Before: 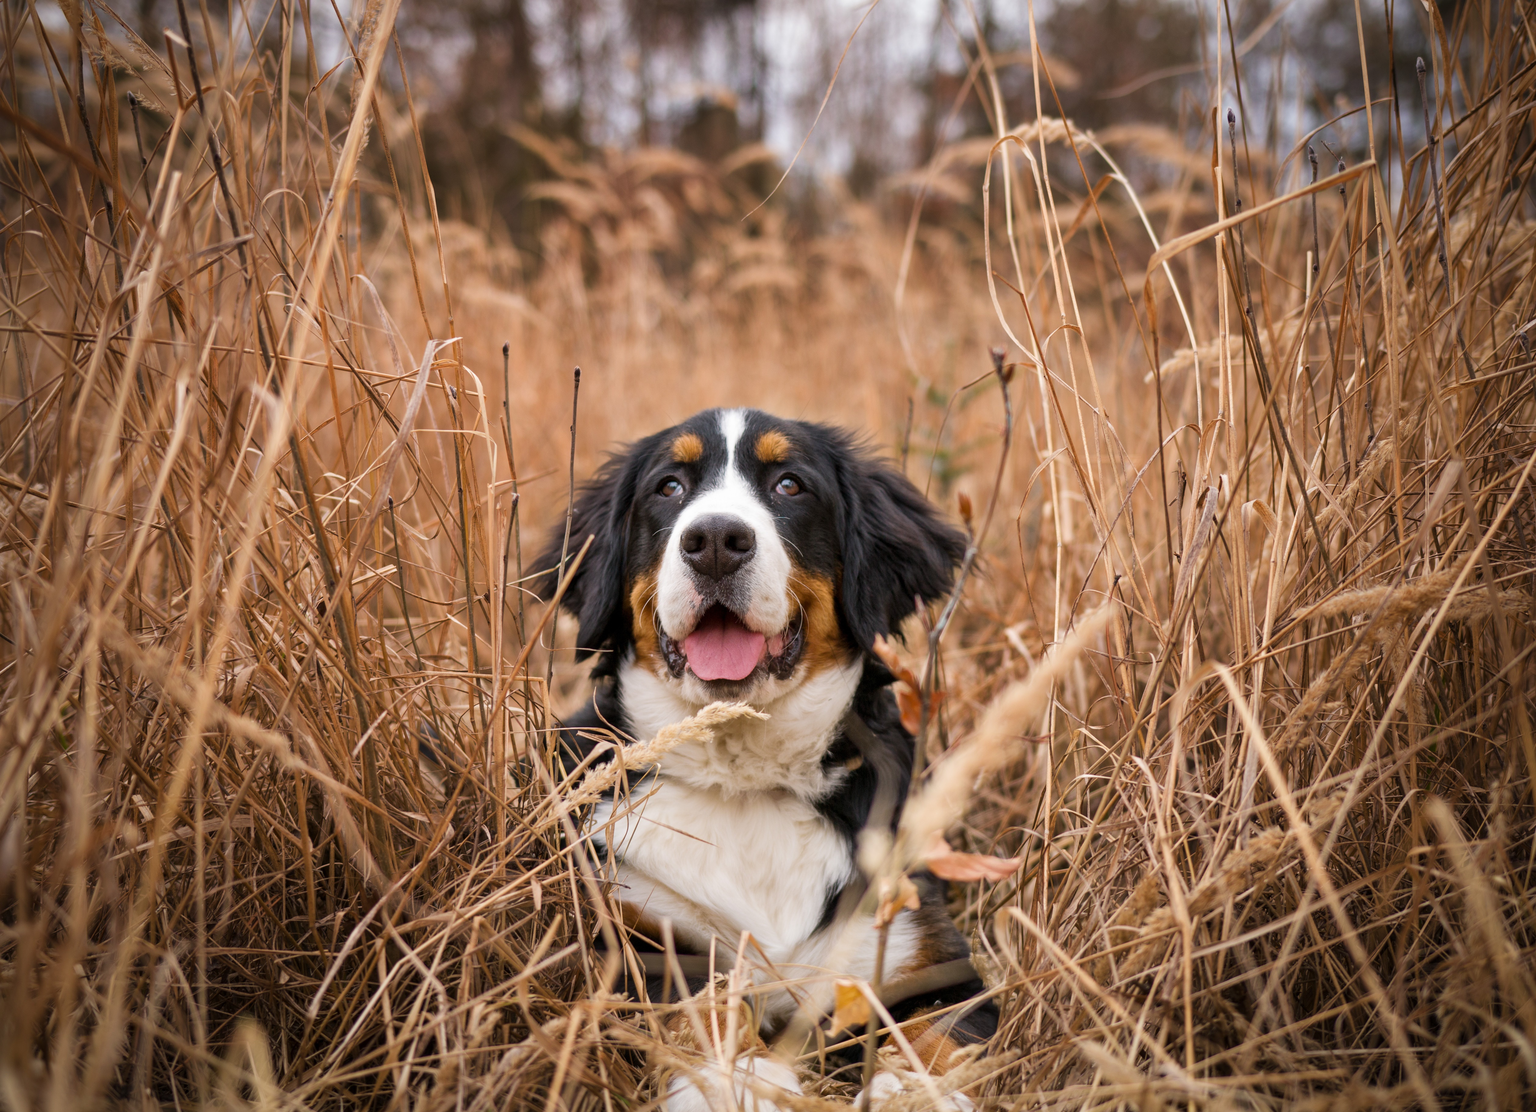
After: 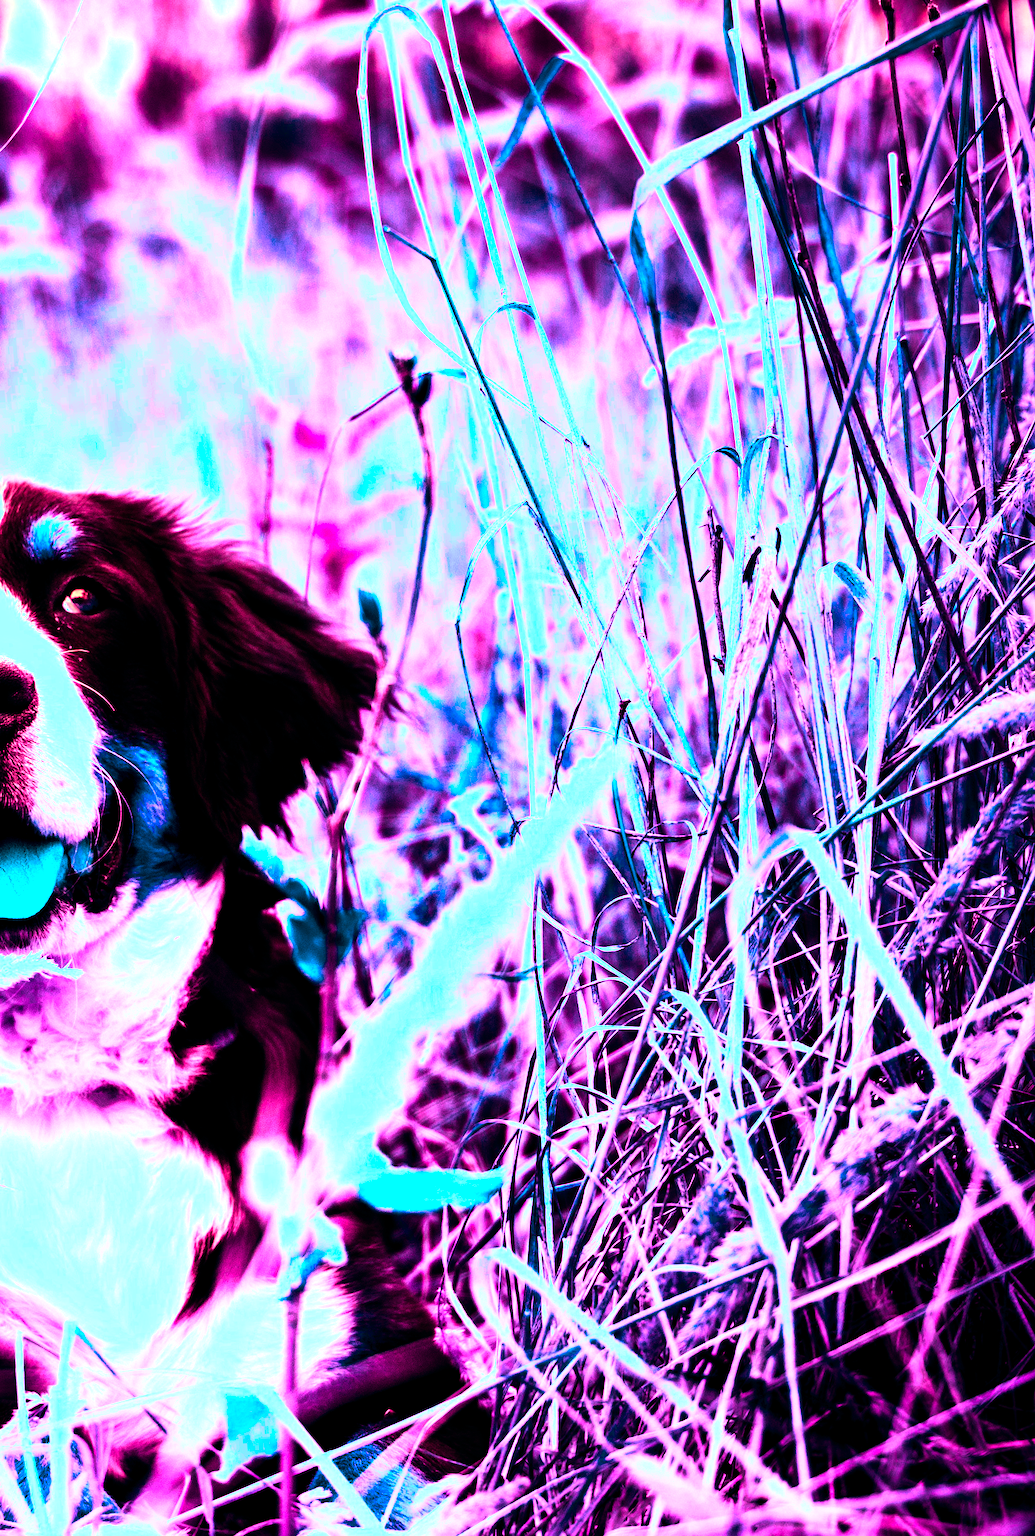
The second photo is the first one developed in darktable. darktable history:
rgb curve: curves: ch0 [(0, 0) (0.21, 0.15) (0.24, 0.21) (0.5, 0.75) (0.75, 0.96) (0.89, 0.99) (1, 1)]; ch1 [(0, 0.02) (0.21, 0.13) (0.25, 0.2) (0.5, 0.67) (0.75, 0.9) (0.89, 0.97) (1, 1)]; ch2 [(0, 0.02) (0.21, 0.13) (0.25, 0.2) (0.5, 0.67) (0.75, 0.9) (0.89, 0.97) (1, 1)], compensate middle gray true
crop: left 47.628%, top 6.643%, right 7.874%
exposure: black level correction 0, exposure 1 EV, compensate exposure bias true, compensate highlight preservation false
color balance rgb: shadows lift › luminance -18.76%, shadows lift › chroma 35.44%, power › luminance -3.76%, power › hue 142.17°, highlights gain › chroma 7.5%, highlights gain › hue 184.75°, global offset › luminance -0.52%, global offset › chroma 0.91%, global offset › hue 173.36°, shadows fall-off 300%, white fulcrum 2 EV, highlights fall-off 300%, linear chroma grading › shadows 17.19%, linear chroma grading › highlights 61.12%, linear chroma grading › global chroma 50%, hue shift -150.52°, perceptual brilliance grading › global brilliance 12%, mask middle-gray fulcrum 100%, contrast gray fulcrum 38.43%, contrast 35.15%, saturation formula JzAzBz (2021)
rotate and perspective: rotation -4.57°, crop left 0.054, crop right 0.944, crop top 0.087, crop bottom 0.914
